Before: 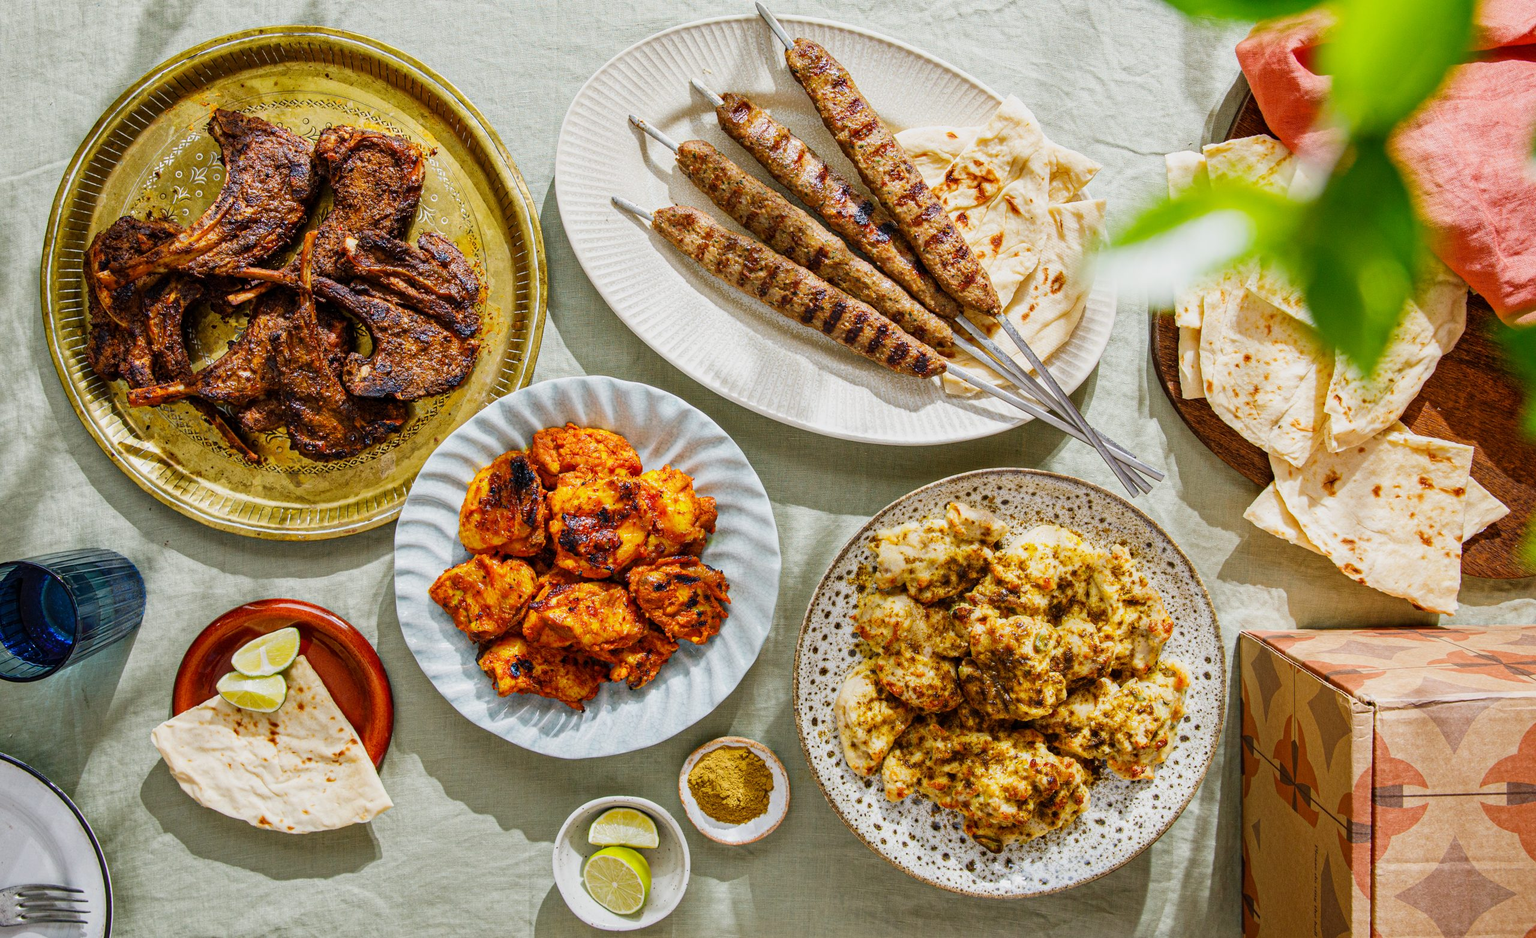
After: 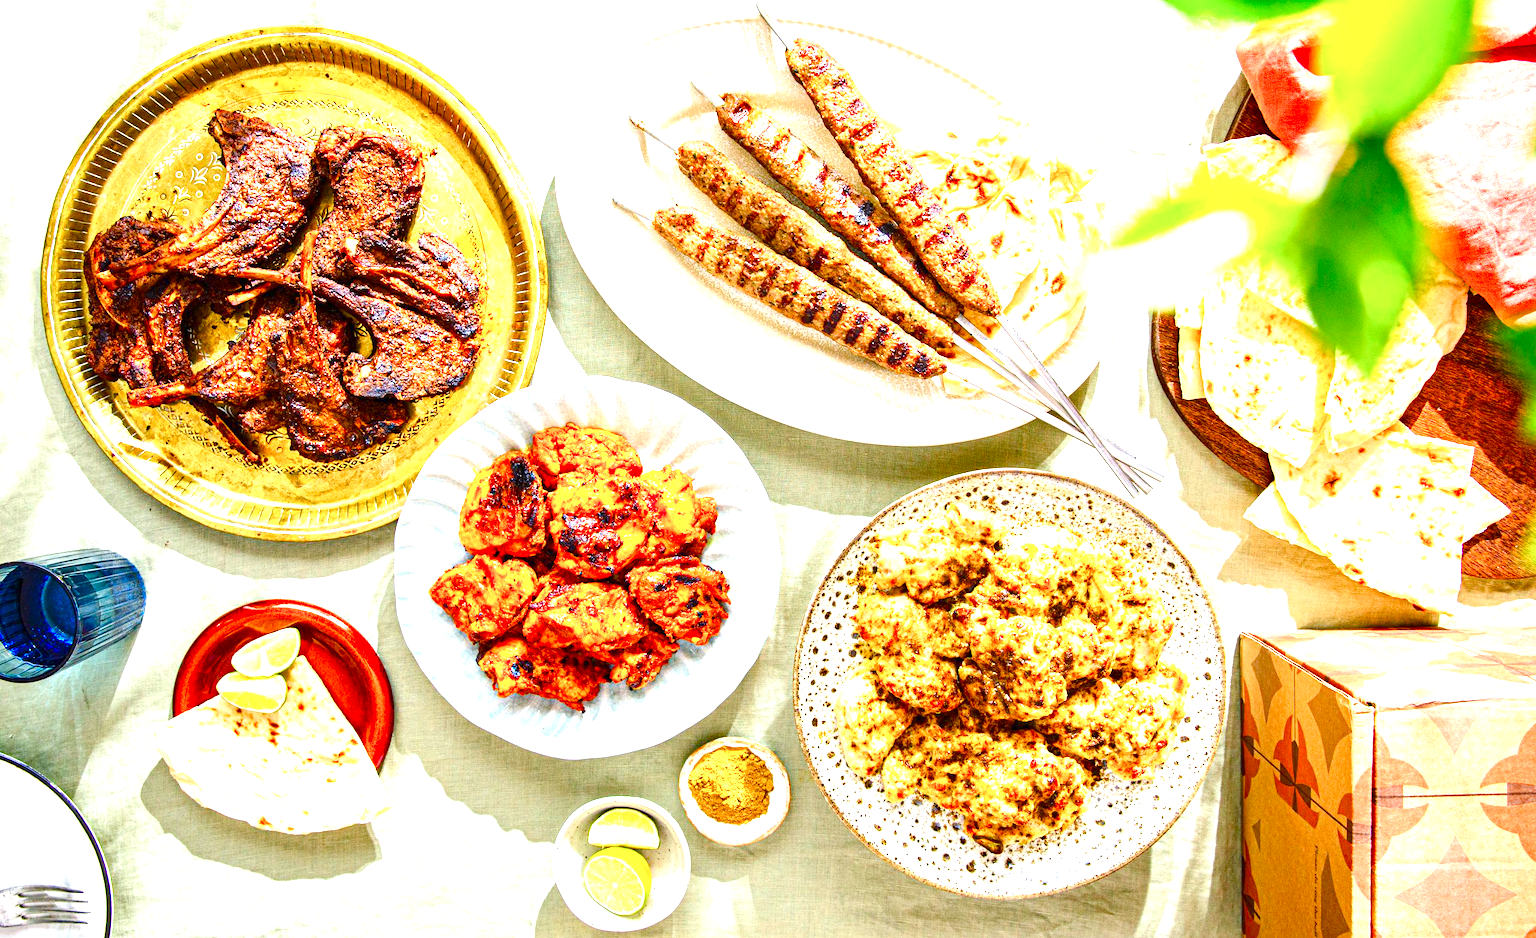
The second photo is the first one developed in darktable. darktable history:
color balance rgb: perceptual saturation grading › global saturation 20%, perceptual saturation grading › highlights -50%, perceptual saturation grading › shadows 30%, perceptual brilliance grading › global brilliance 10%, perceptual brilliance grading › shadows 15%
exposure: black level correction 0, exposure 1.3 EV, compensate exposure bias true, compensate highlight preservation false
contrast brightness saturation: contrast 0.18, saturation 0.3
